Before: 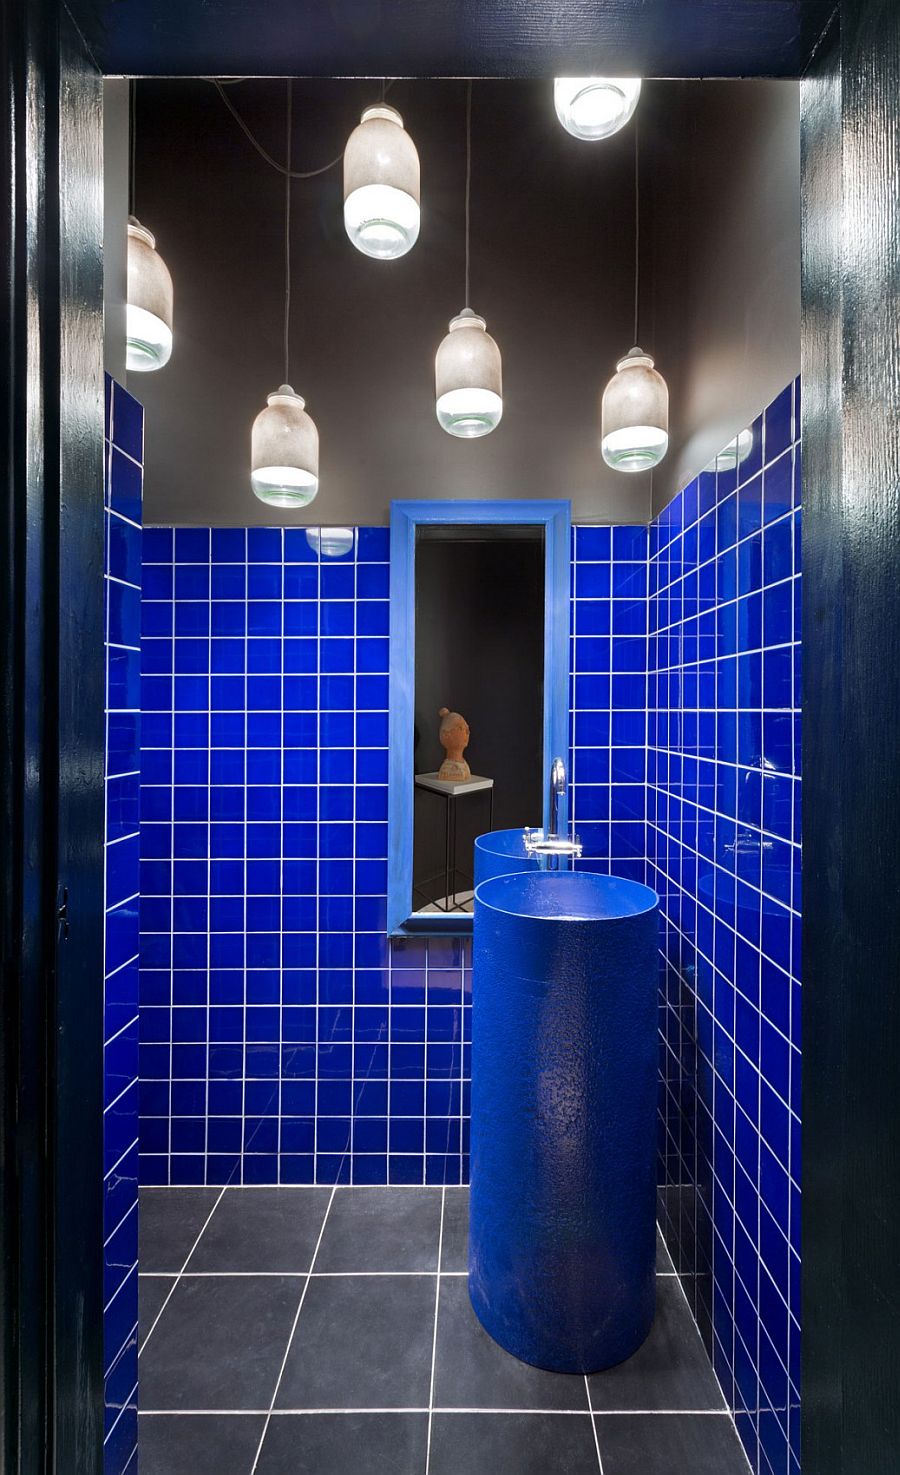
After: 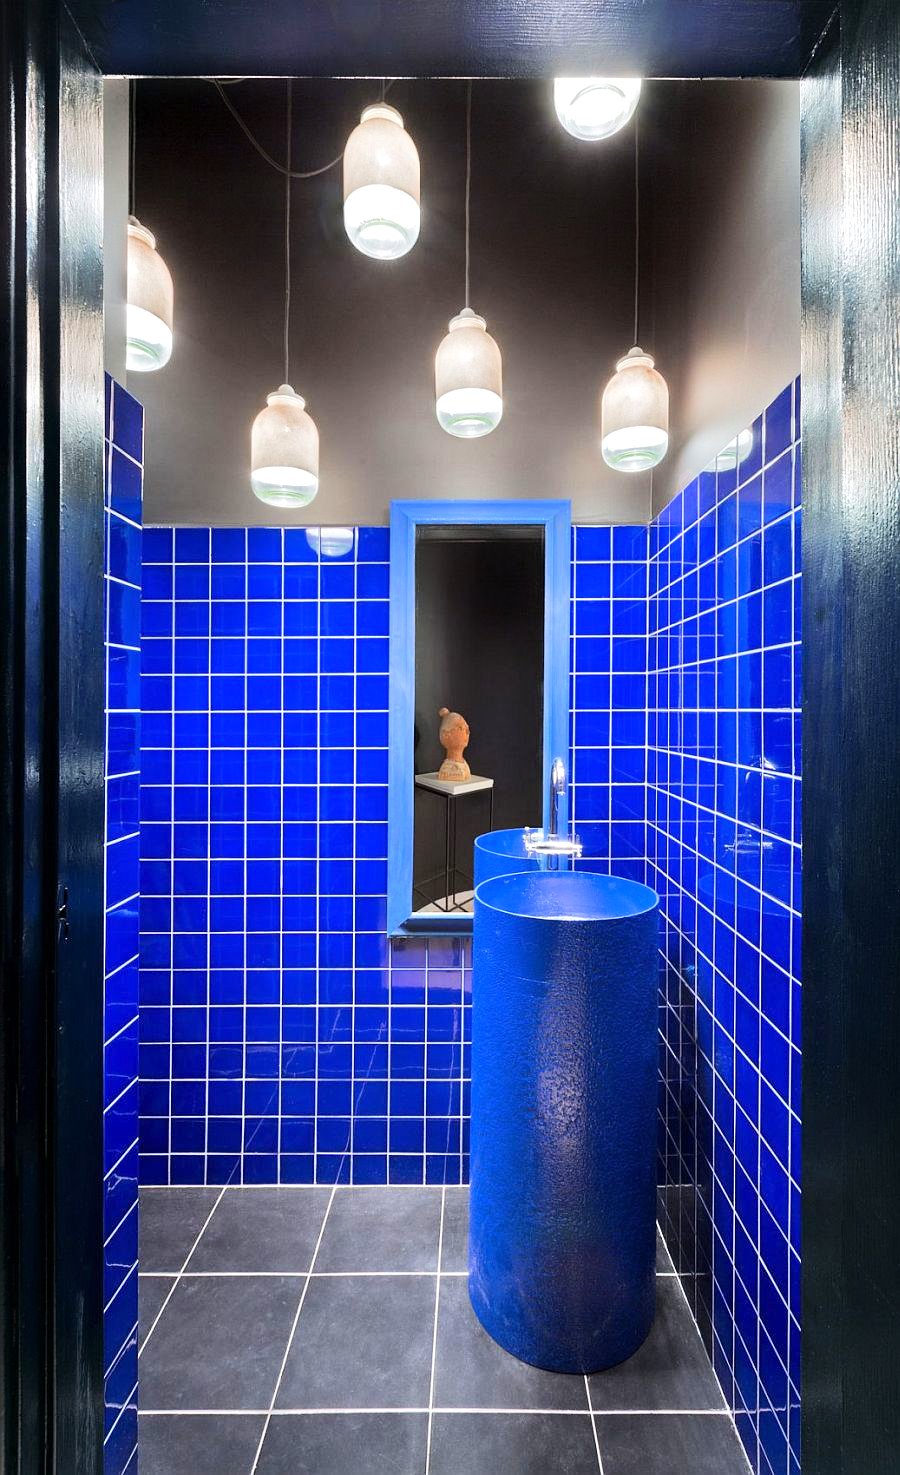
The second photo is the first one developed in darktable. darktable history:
color zones: curves: ch2 [(0, 0.5) (0.143, 0.5) (0.286, 0.489) (0.415, 0.421) (0.571, 0.5) (0.714, 0.5) (0.857, 0.5) (1, 0.5)], mix 27.24%
tone equalizer: -7 EV 0.157 EV, -6 EV 0.572 EV, -5 EV 1.13 EV, -4 EV 1.37 EV, -3 EV 1.13 EV, -2 EV 0.6 EV, -1 EV 0.161 EV, edges refinement/feathering 500, mask exposure compensation -1.57 EV, preserve details guided filter
